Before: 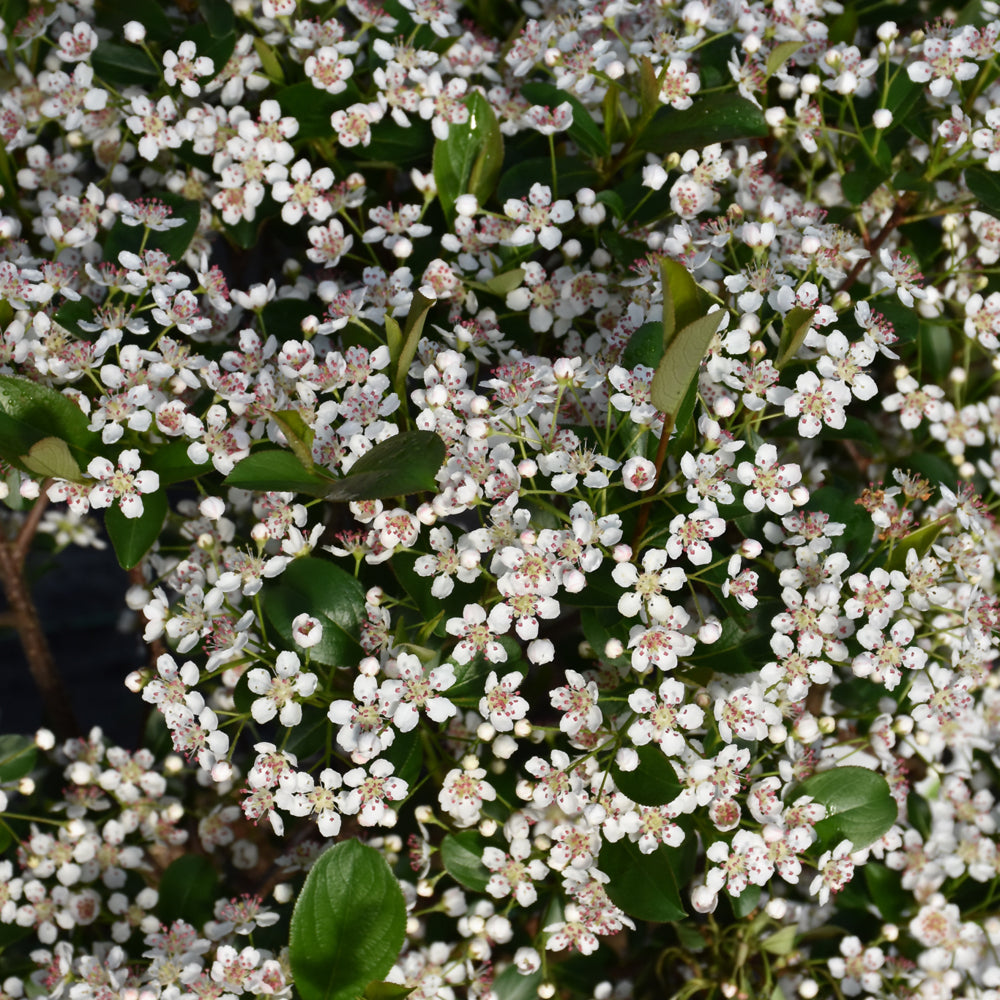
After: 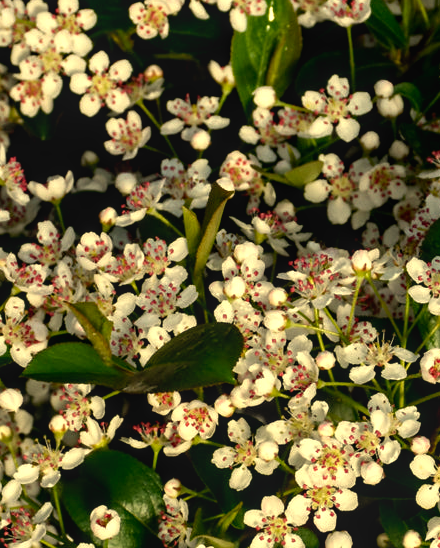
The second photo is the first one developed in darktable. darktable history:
crop: left 20.248%, top 10.86%, right 35.675%, bottom 34.321%
local contrast: detail 110%
white balance: red 1.08, blue 0.791
color balance: lift [0.991, 1, 1, 1], gamma [0.996, 1, 1, 1], input saturation 98.52%, contrast 20.34%, output saturation 103.72%
